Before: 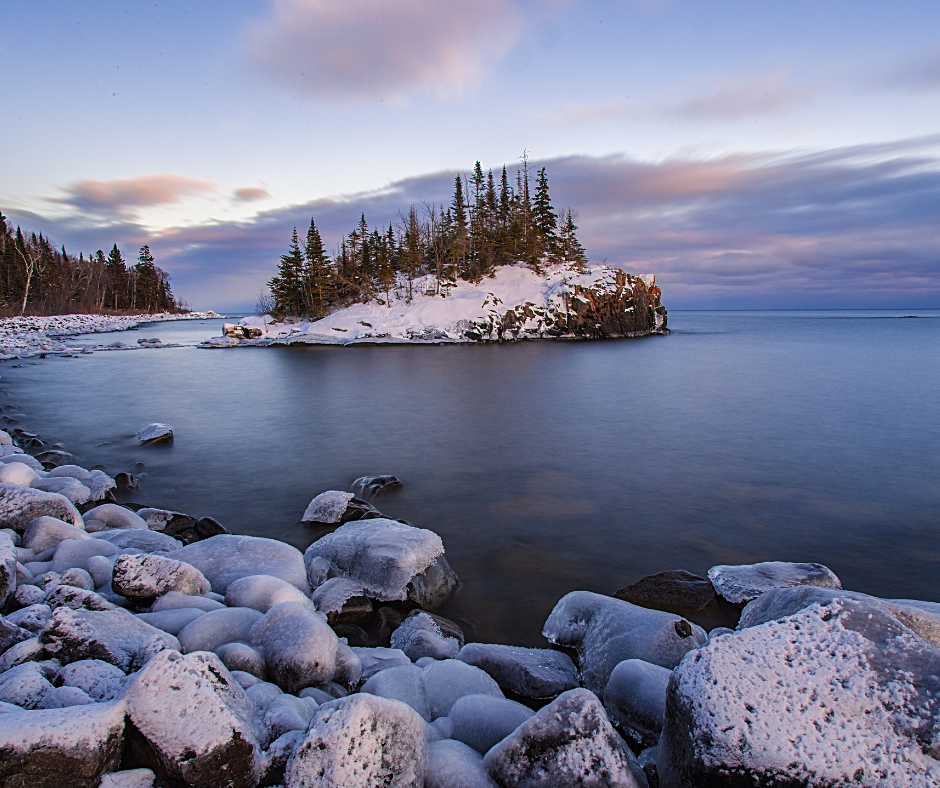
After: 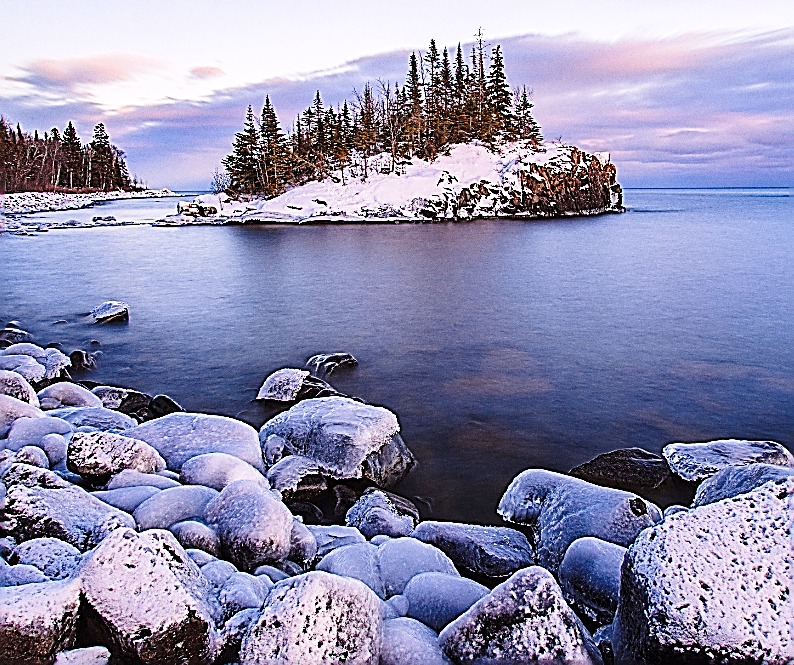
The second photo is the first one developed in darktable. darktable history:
crop and rotate: left 4.842%, top 15.51%, right 10.668%
white balance: red 1.05, blue 1.072
grain: coarseness 7.08 ISO, strength 21.67%, mid-tones bias 59.58%
sharpen: amount 2
base curve: curves: ch0 [(0, 0) (0.028, 0.03) (0.121, 0.232) (0.46, 0.748) (0.859, 0.968) (1, 1)], preserve colors none
